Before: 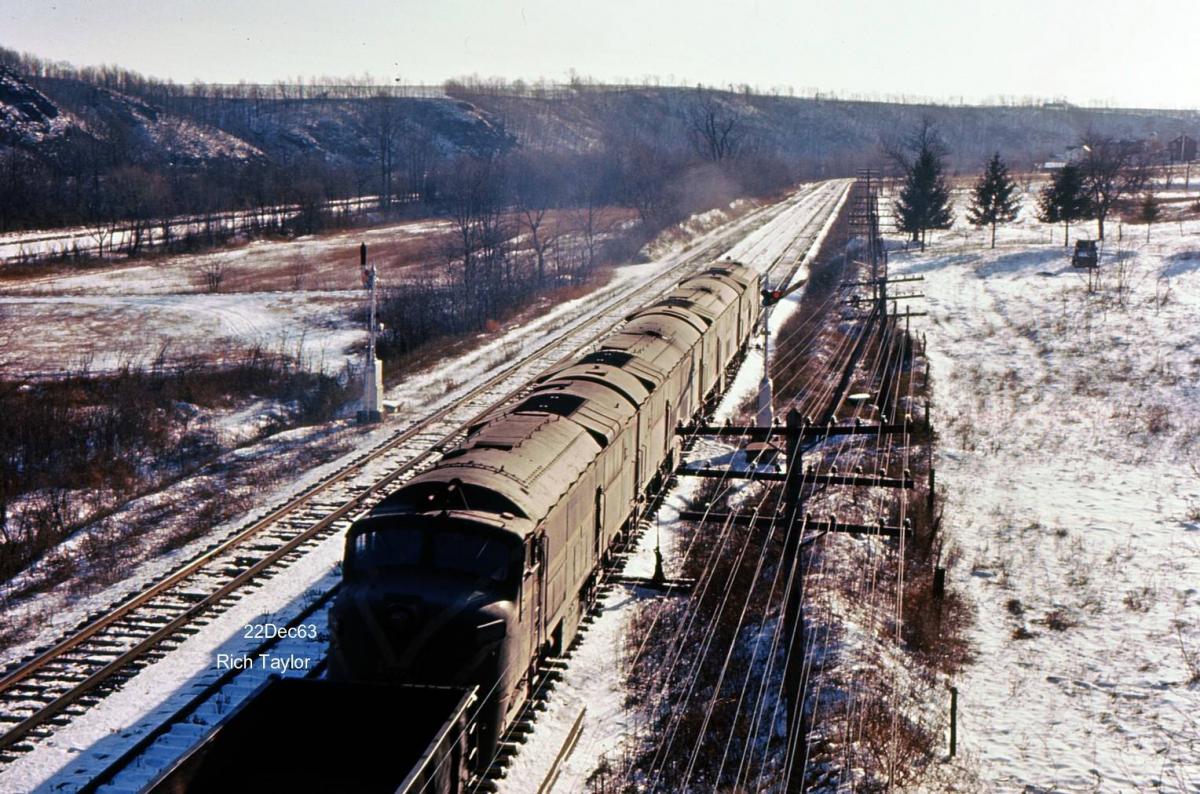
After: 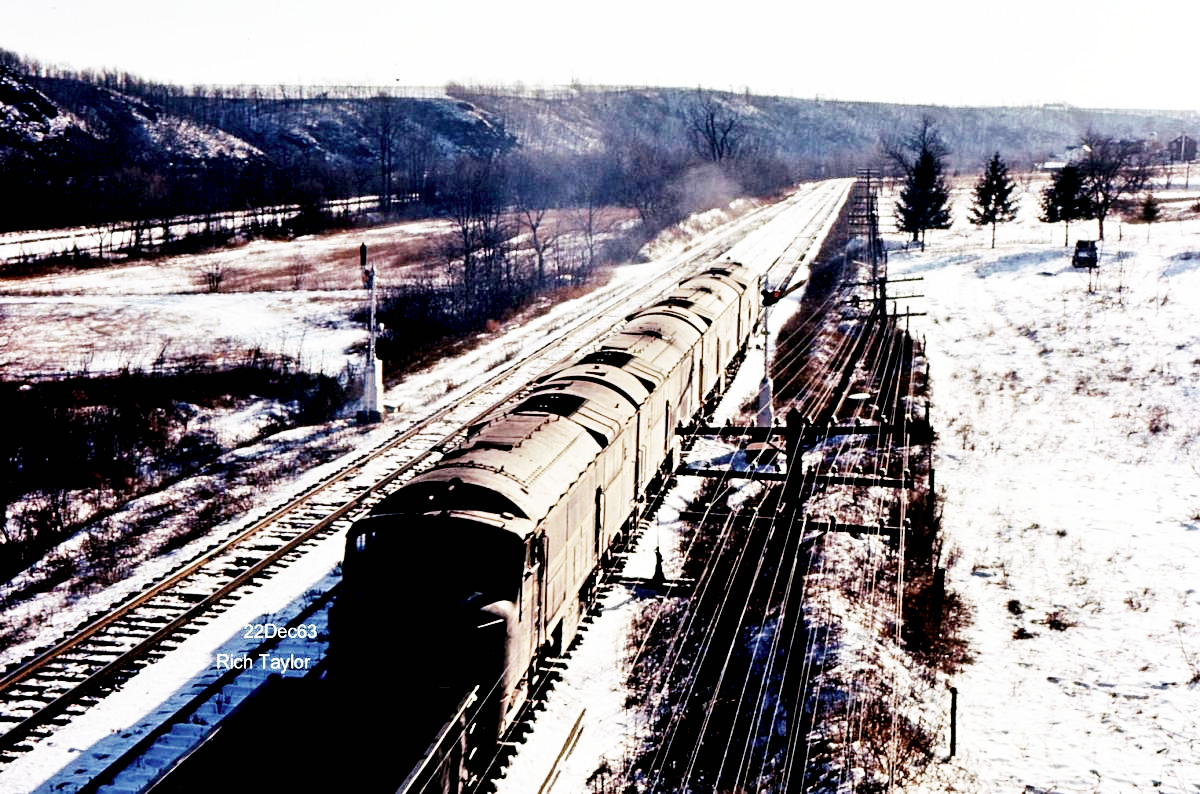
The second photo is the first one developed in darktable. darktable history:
base curve: curves: ch0 [(0, 0) (0.007, 0.004) (0.027, 0.03) (0.046, 0.07) (0.207, 0.54) (0.442, 0.872) (0.673, 0.972) (1, 1)], preserve colors none
contrast brightness saturation: contrast 0.1, saturation -0.36
exposure: black level correction 0.029, exposure -0.073 EV, compensate highlight preservation false
